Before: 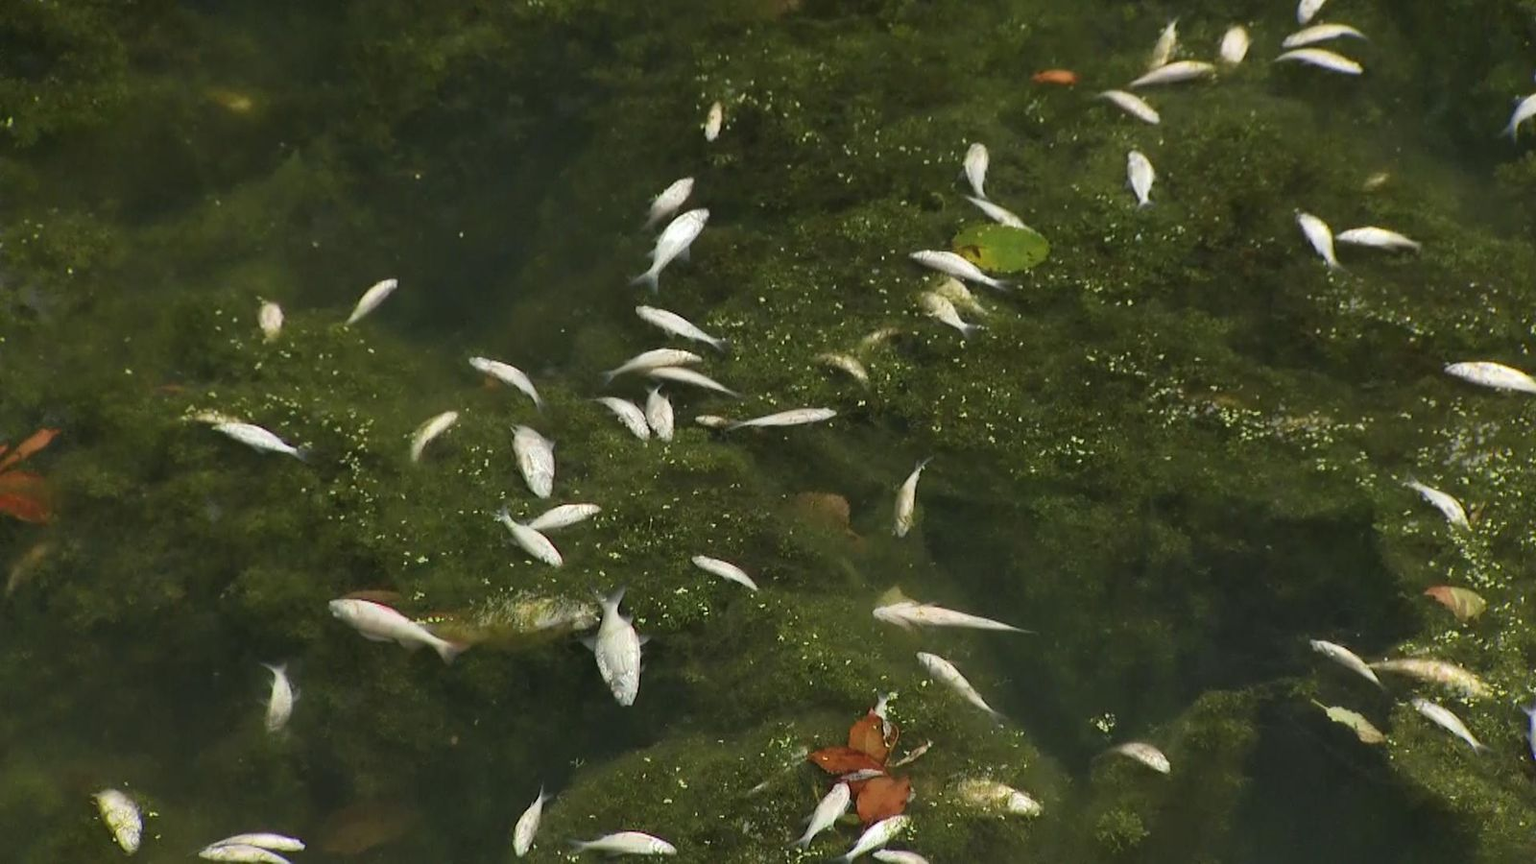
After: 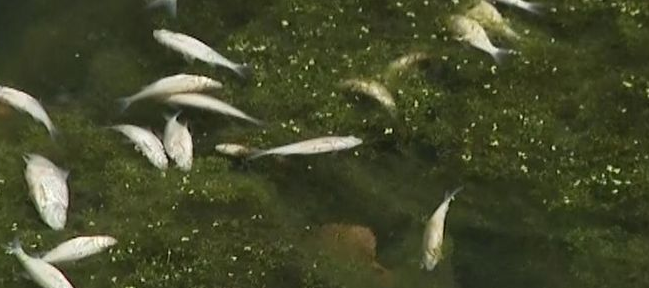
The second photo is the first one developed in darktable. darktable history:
crop: left 31.861%, top 32.163%, right 27.551%, bottom 35.827%
